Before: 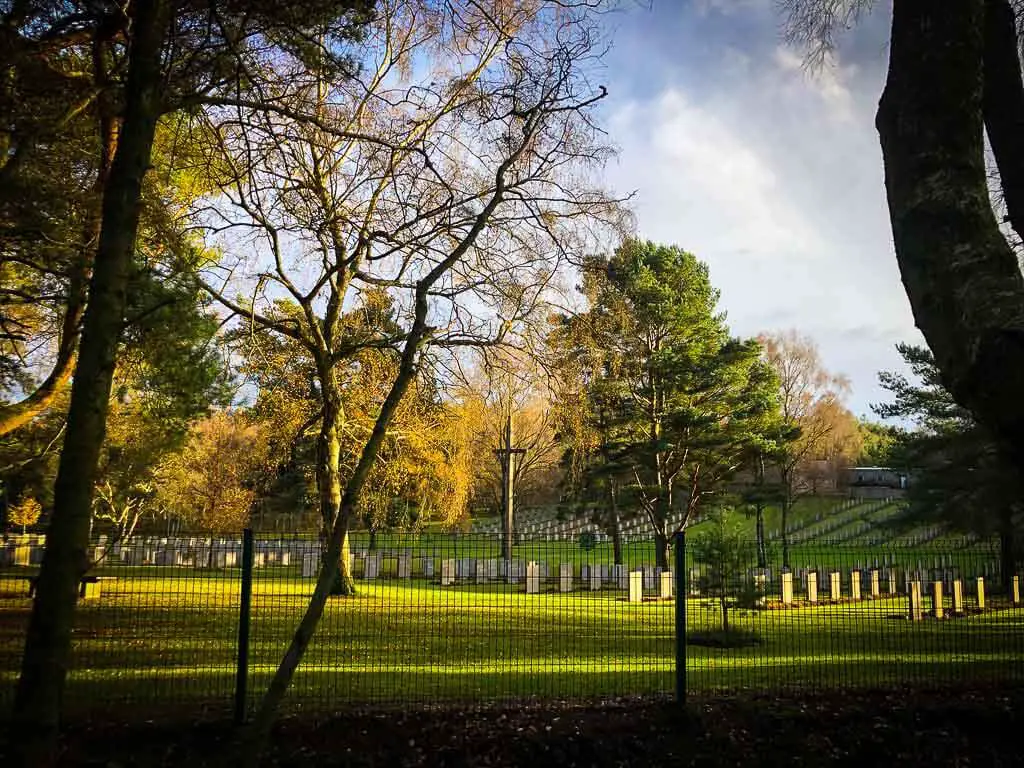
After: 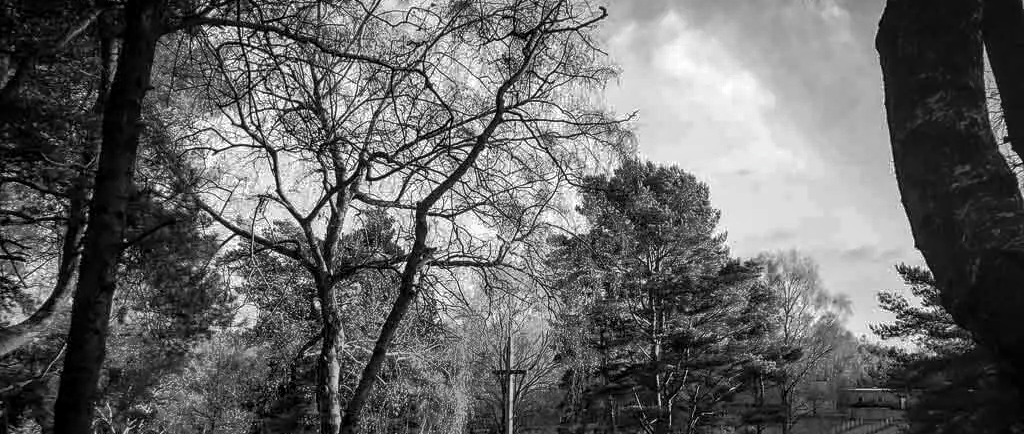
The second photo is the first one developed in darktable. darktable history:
tone equalizer: on, module defaults
crop and rotate: top 10.414%, bottom 32.966%
exposure: compensate highlight preservation false
color calibration: output gray [0.22, 0.42, 0.37, 0], illuminant as shot in camera, x 0.358, y 0.373, temperature 4628.91 K
shadows and highlights: on, module defaults
color balance rgb: perceptual saturation grading › global saturation 18.063%, perceptual brilliance grading › highlights 3.973%, perceptual brilliance grading › mid-tones -18.439%, perceptual brilliance grading › shadows -41.35%, global vibrance 16.162%, saturation formula JzAzBz (2021)
local contrast: on, module defaults
